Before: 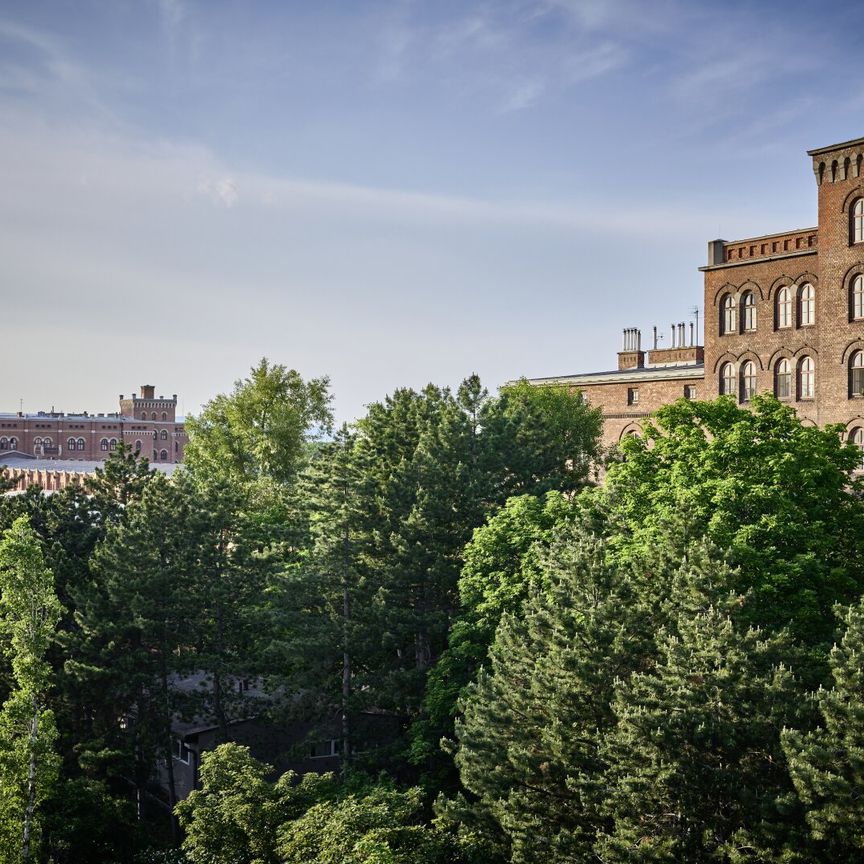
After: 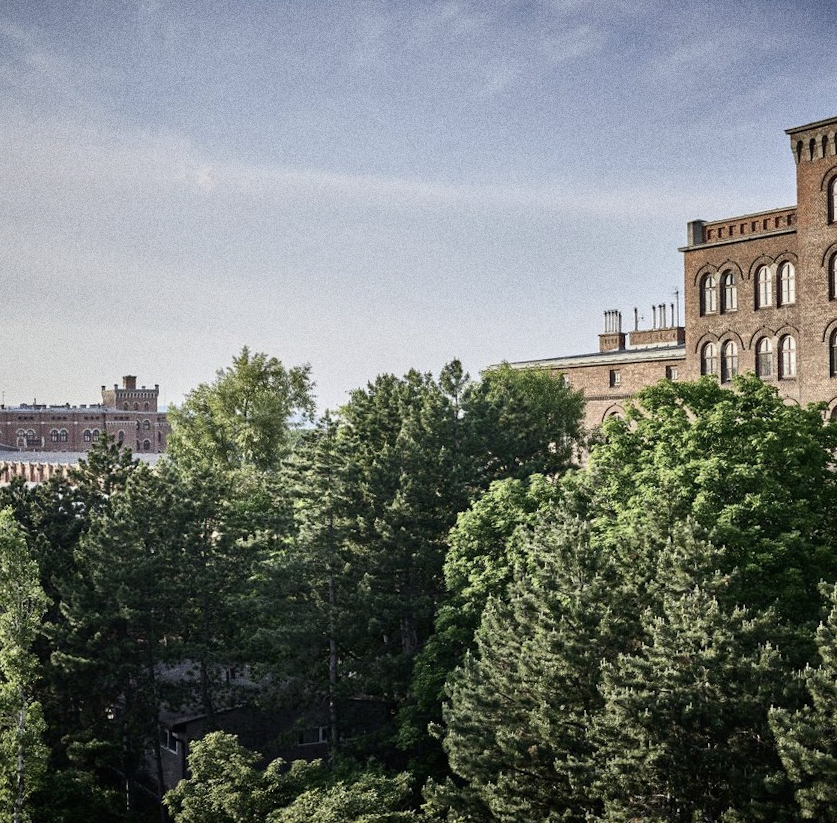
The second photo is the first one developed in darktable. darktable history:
contrast brightness saturation: contrast 0.1, saturation -0.3
crop and rotate: left 1.774%, right 0.633%, bottom 1.28%
grain: coarseness 0.09 ISO, strength 40%
rotate and perspective: rotation -1°, crop left 0.011, crop right 0.989, crop top 0.025, crop bottom 0.975
